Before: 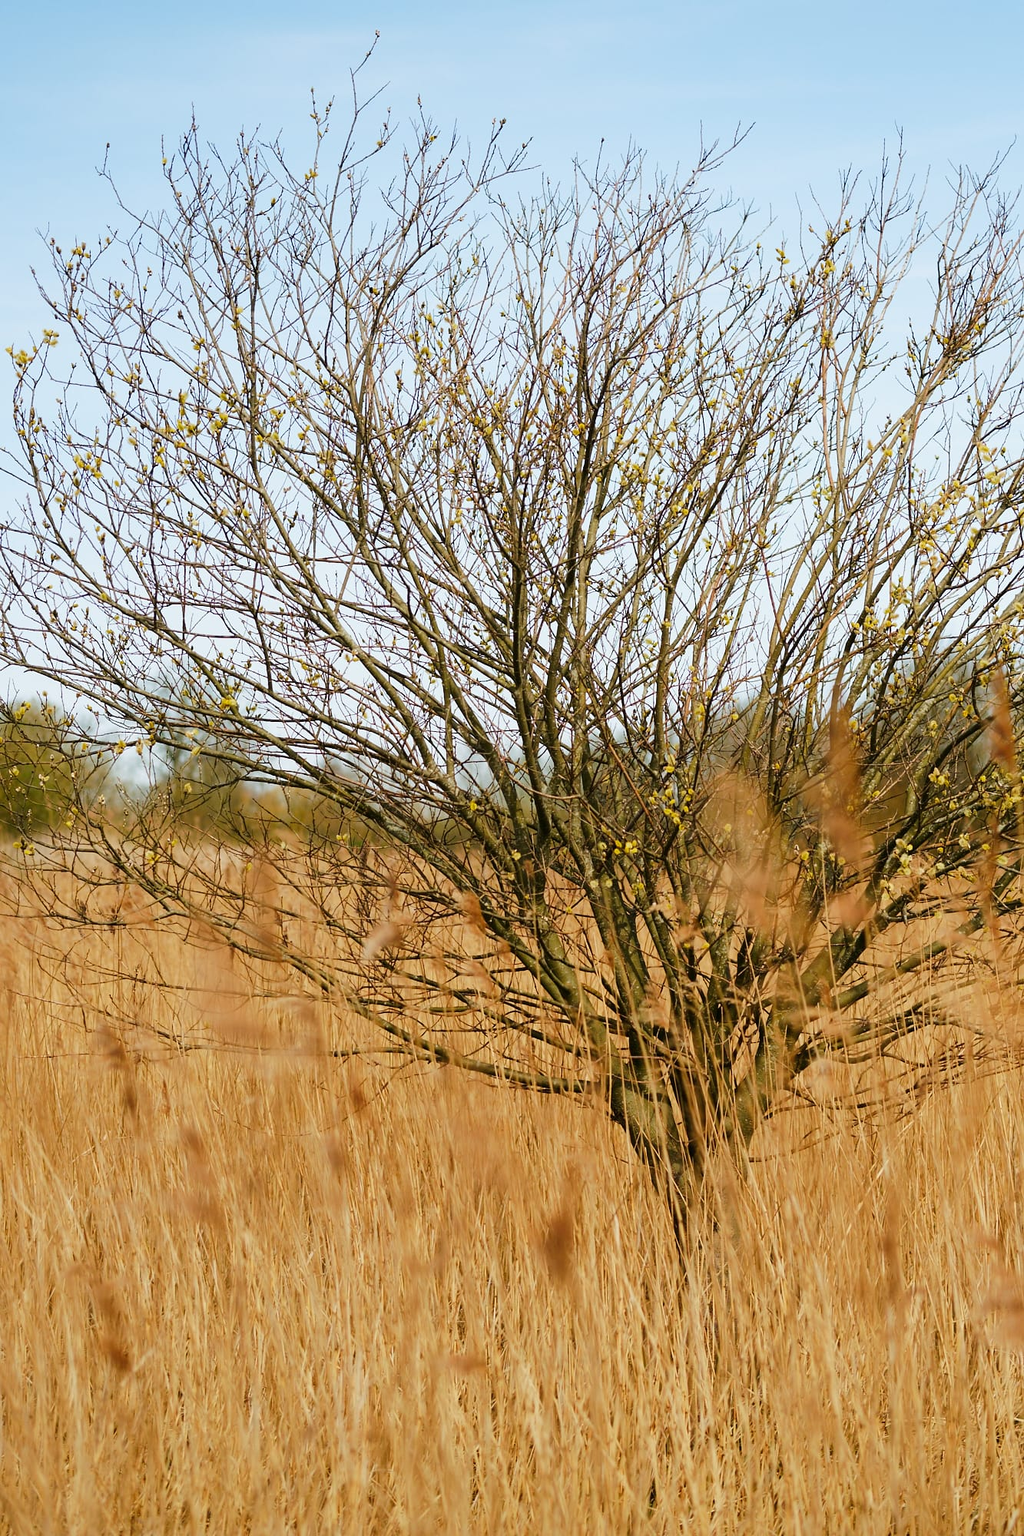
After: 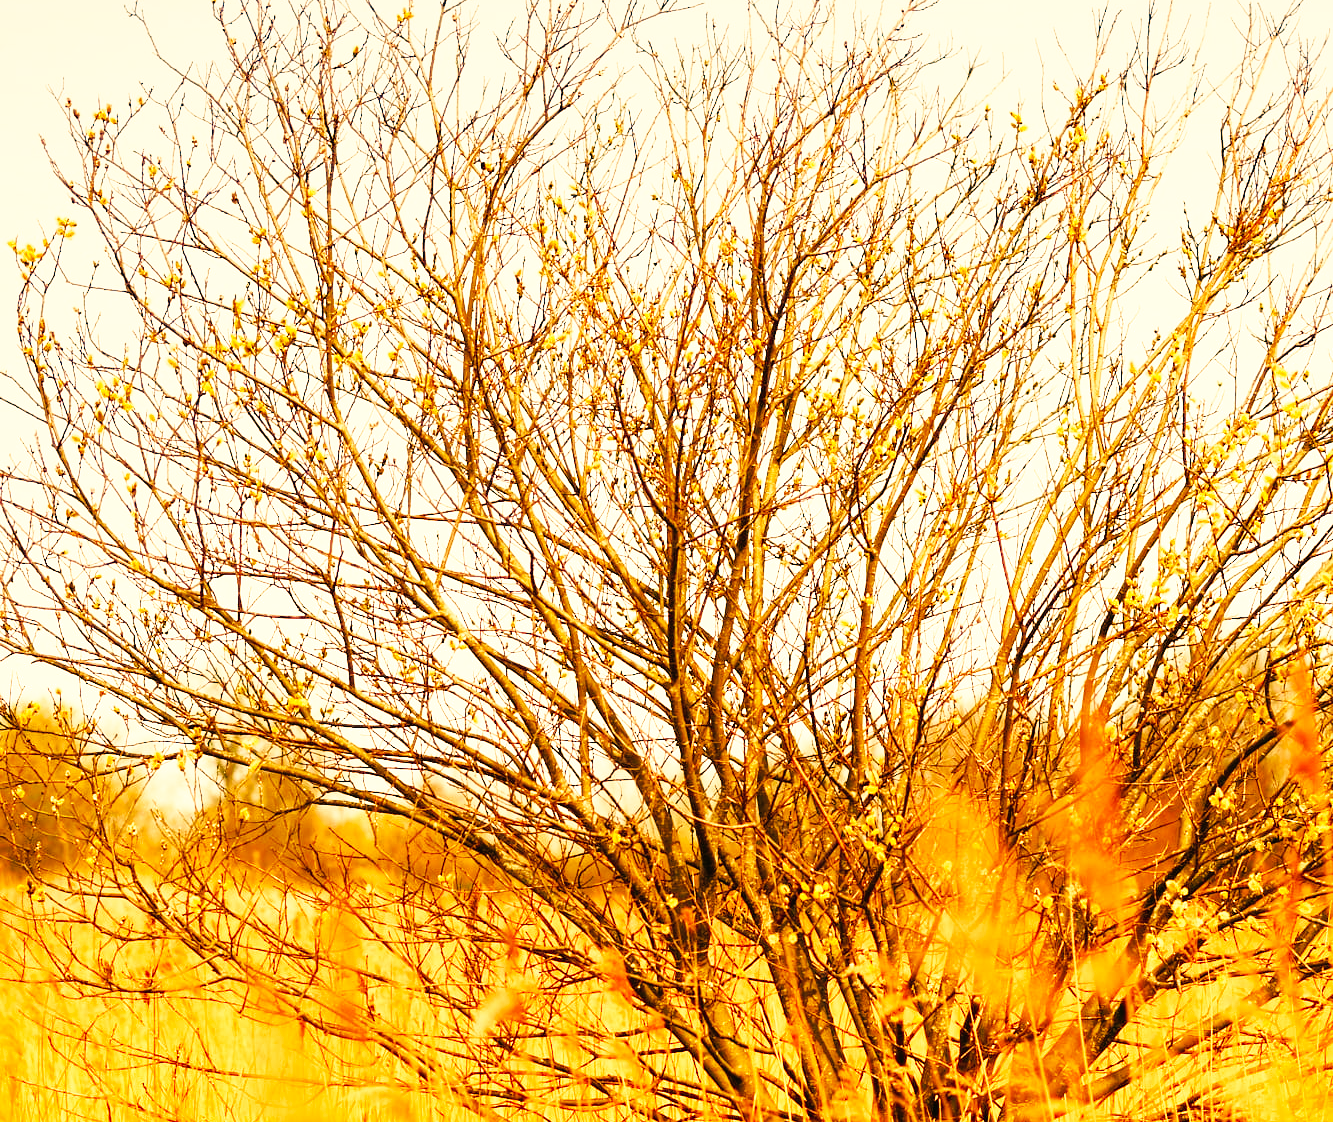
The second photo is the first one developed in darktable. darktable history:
crop and rotate: top 10.605%, bottom 33.274%
white balance: red 1.467, blue 0.684
shadows and highlights: on, module defaults
base curve: curves: ch0 [(0, 0) (0.007, 0.004) (0.027, 0.03) (0.046, 0.07) (0.207, 0.54) (0.442, 0.872) (0.673, 0.972) (1, 1)], preserve colors none
